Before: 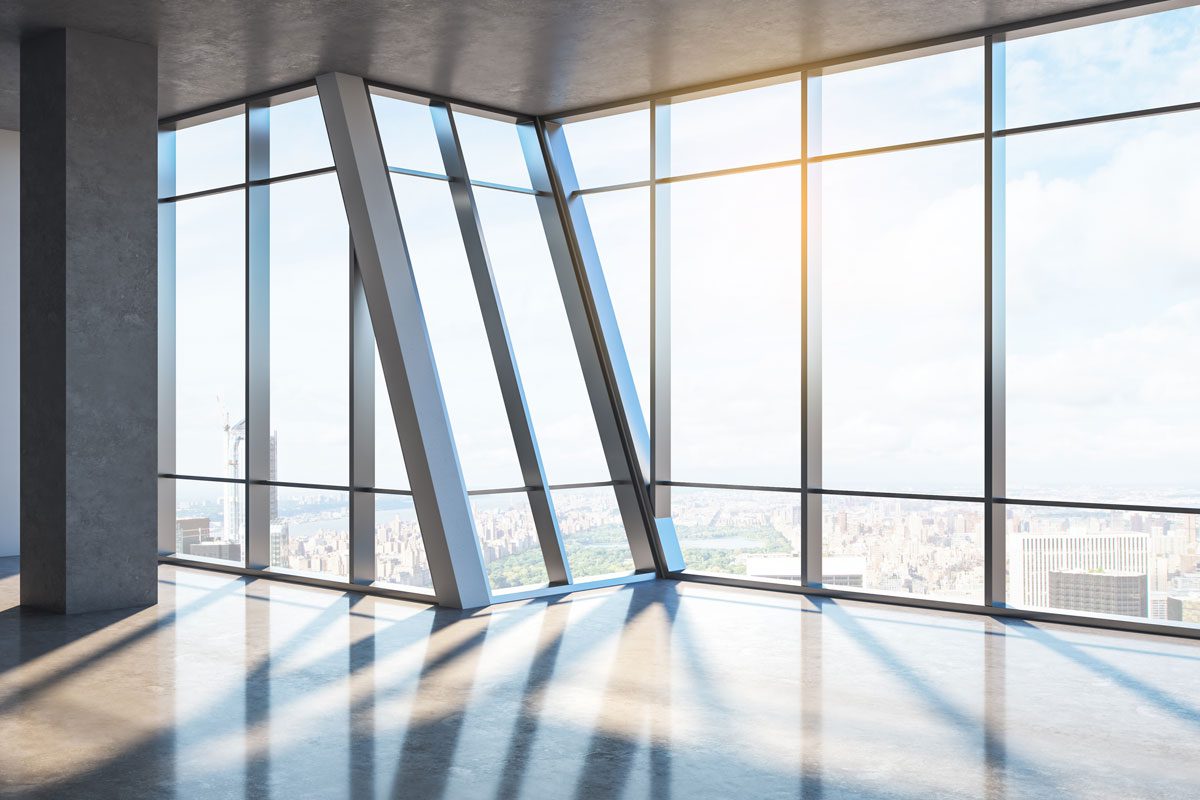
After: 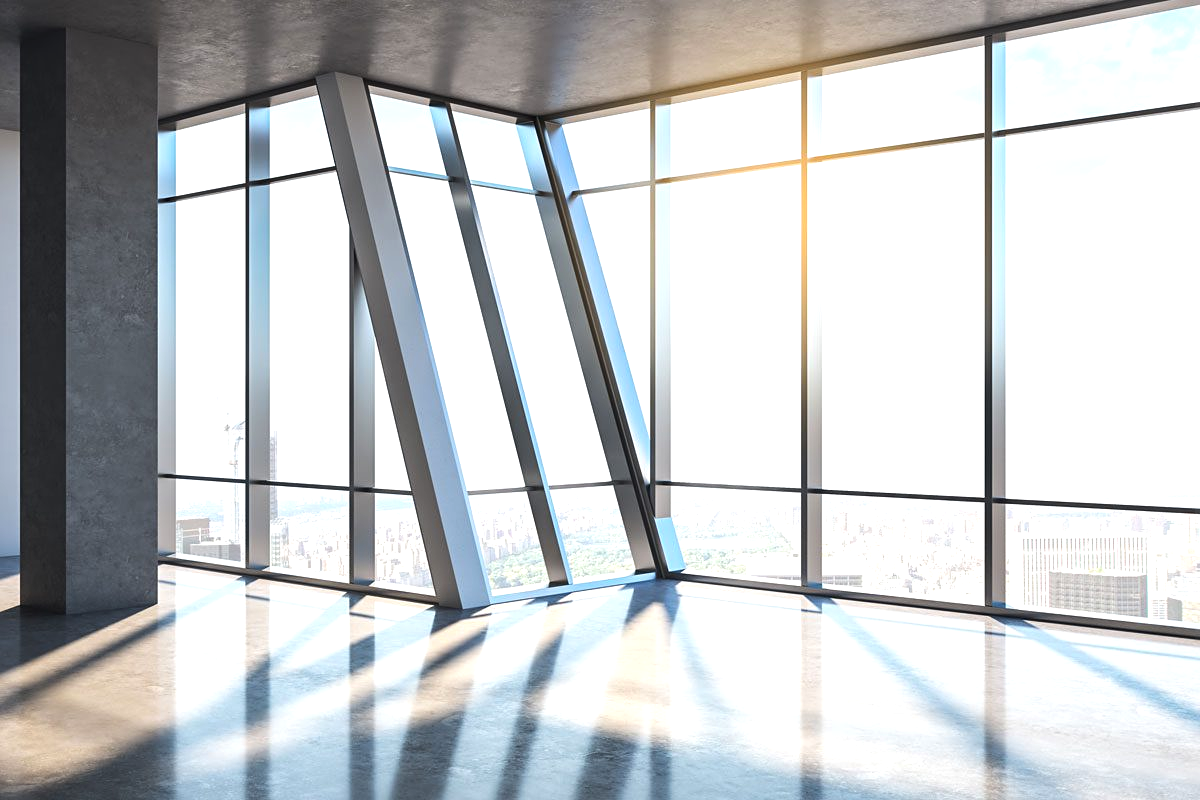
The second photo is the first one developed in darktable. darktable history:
sharpen: amount 0.2
tone equalizer: -8 EV -0.417 EV, -7 EV -0.389 EV, -6 EV -0.333 EV, -5 EV -0.222 EV, -3 EV 0.222 EV, -2 EV 0.333 EV, -1 EV 0.389 EV, +0 EV 0.417 EV, edges refinement/feathering 500, mask exposure compensation -1.57 EV, preserve details no
